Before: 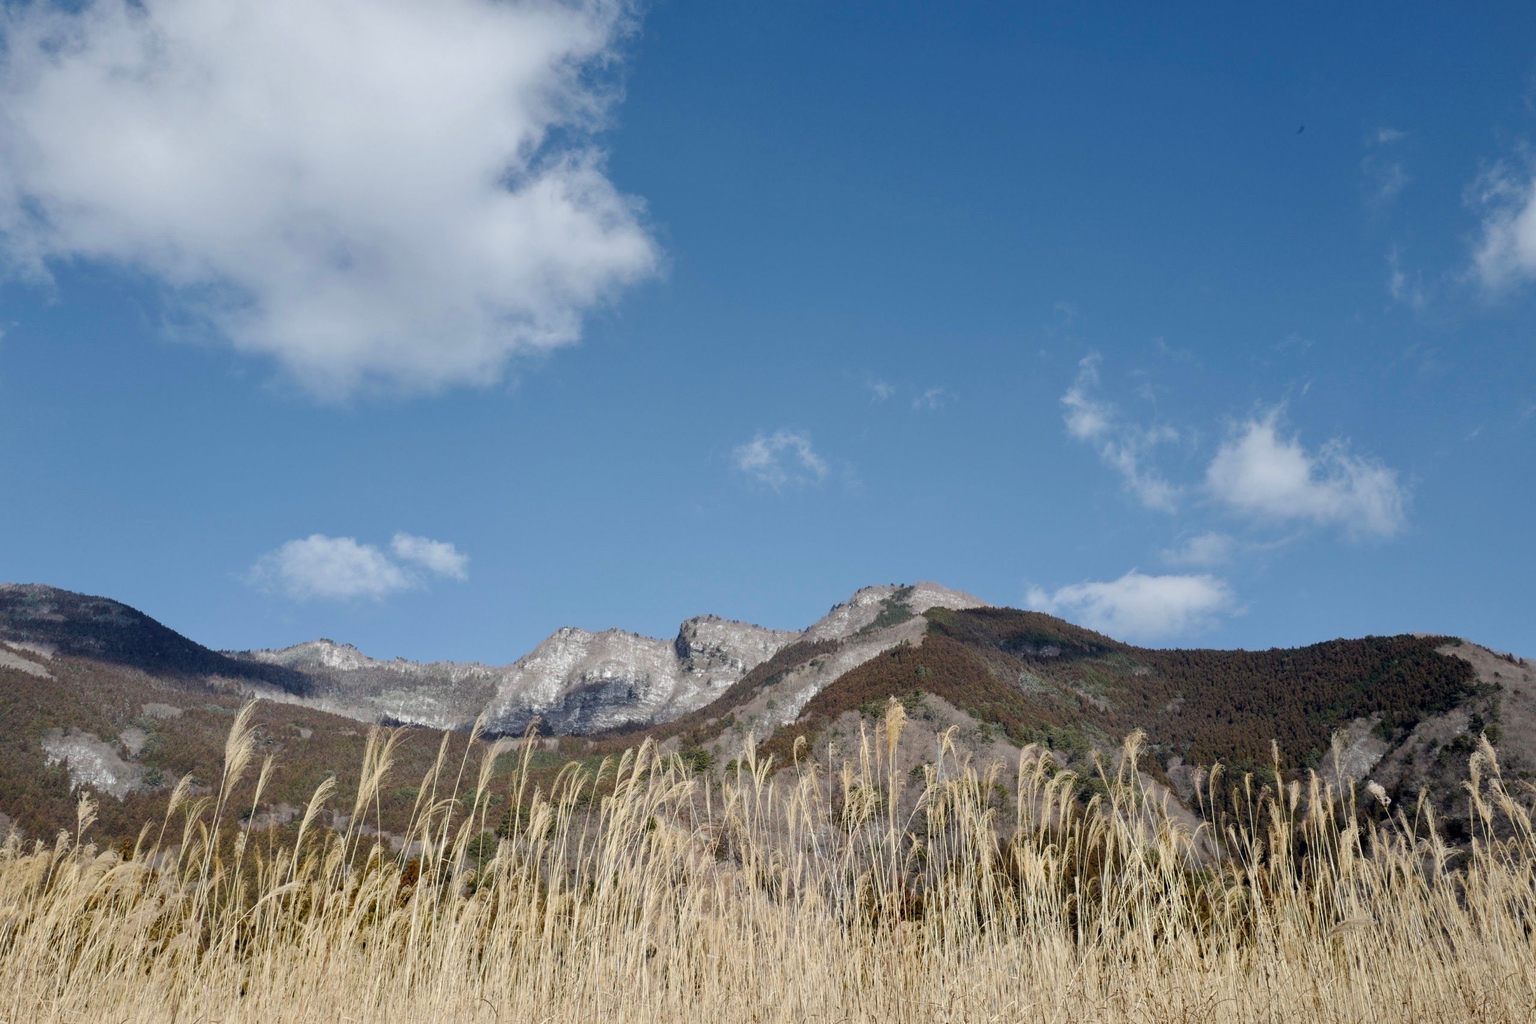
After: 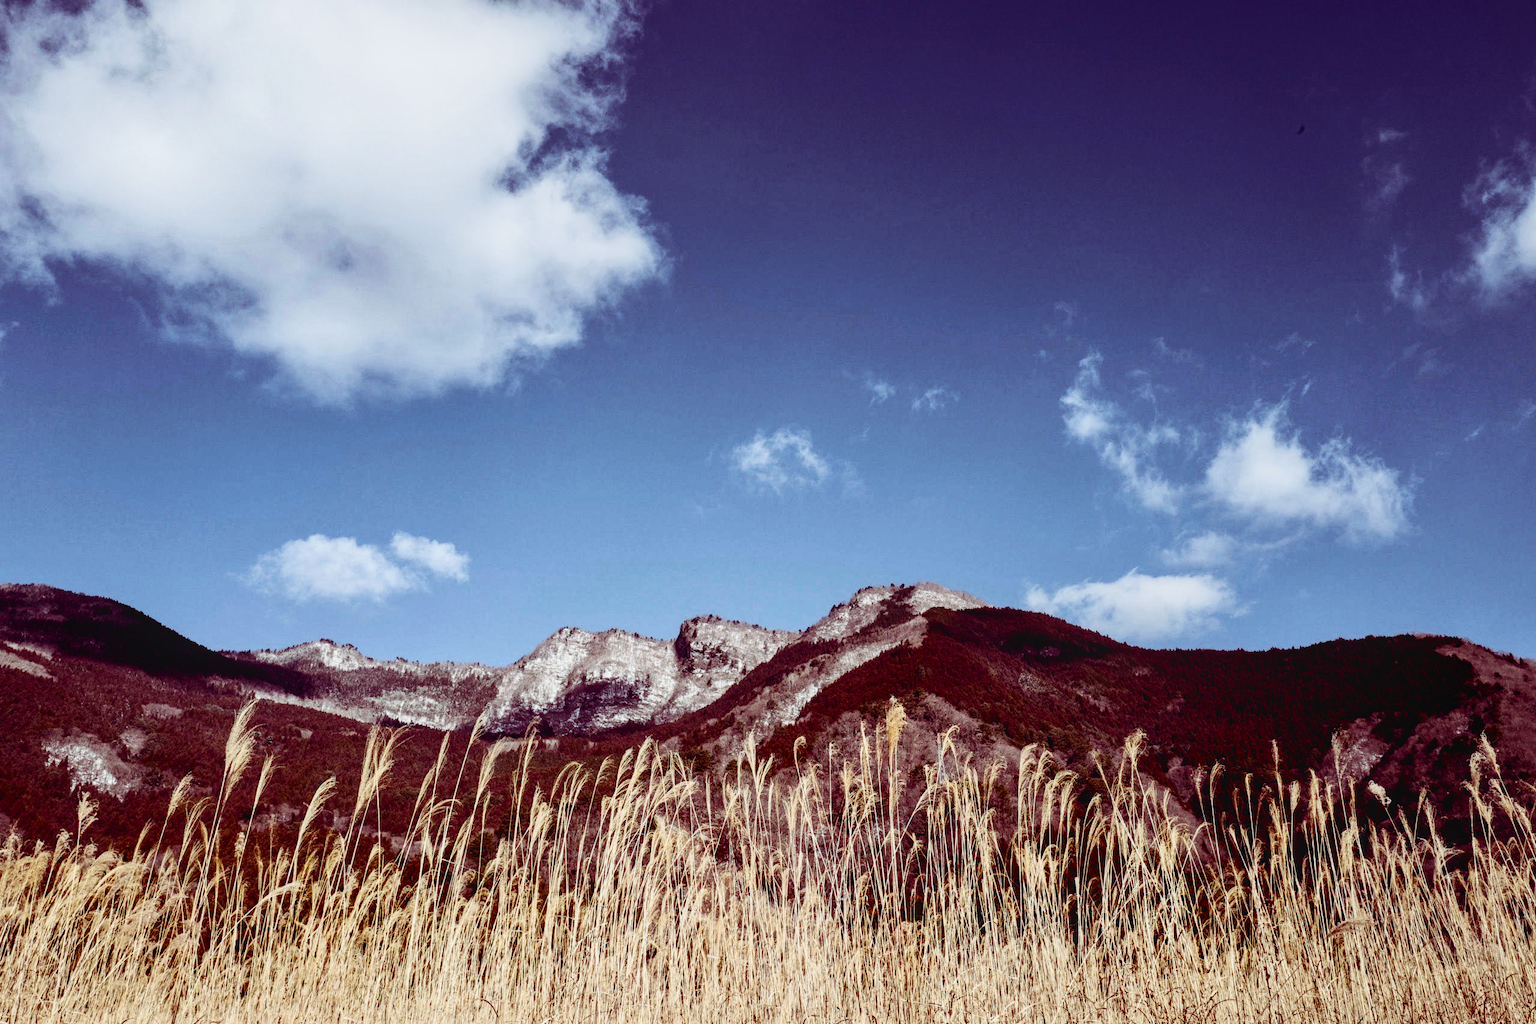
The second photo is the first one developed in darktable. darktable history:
local contrast: detail 110%
shadows and highlights: radius 128.01, shadows 21.05, highlights -22.68, low approximation 0.01
filmic rgb: black relative exposure -5.09 EV, white relative exposure 3.51 EV, threshold 2.99 EV, hardness 3.19, contrast 1.296, highlights saturation mix -49.57%, enable highlight reconstruction true
tone equalizer: -8 EV 0 EV, -7 EV -0.003 EV, -6 EV 0.003 EV, -5 EV -0.04 EV, -4 EV -0.134 EV, -3 EV -0.139 EV, -2 EV 0.23 EV, -1 EV 0.727 EV, +0 EV 0.488 EV, edges refinement/feathering 500, mask exposure compensation -1.27 EV, preserve details no
color balance rgb: shadows lift › luminance -19.006%, shadows lift › chroma 35.397%, power › hue 75.26°, global offset › luminance -0.322%, global offset › chroma 0.115%, global offset › hue 166.28°, perceptual saturation grading › global saturation 0.137%, global vibrance 21.367%
contrast brightness saturation: contrast 0.199, brightness -0.107, saturation 0.101
